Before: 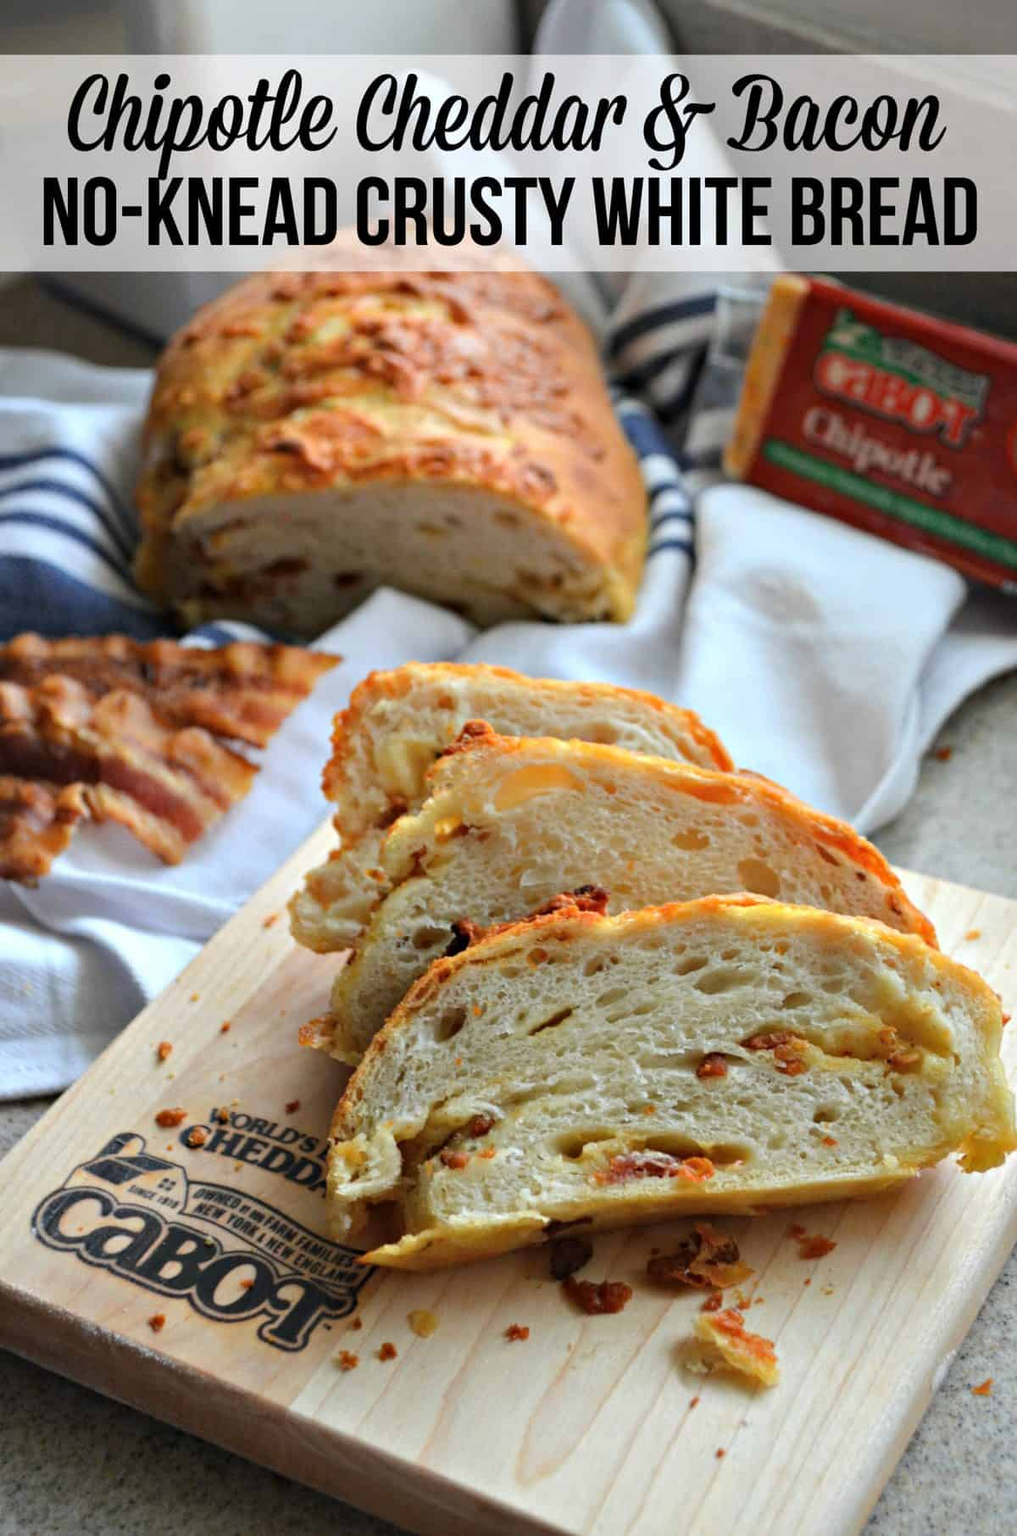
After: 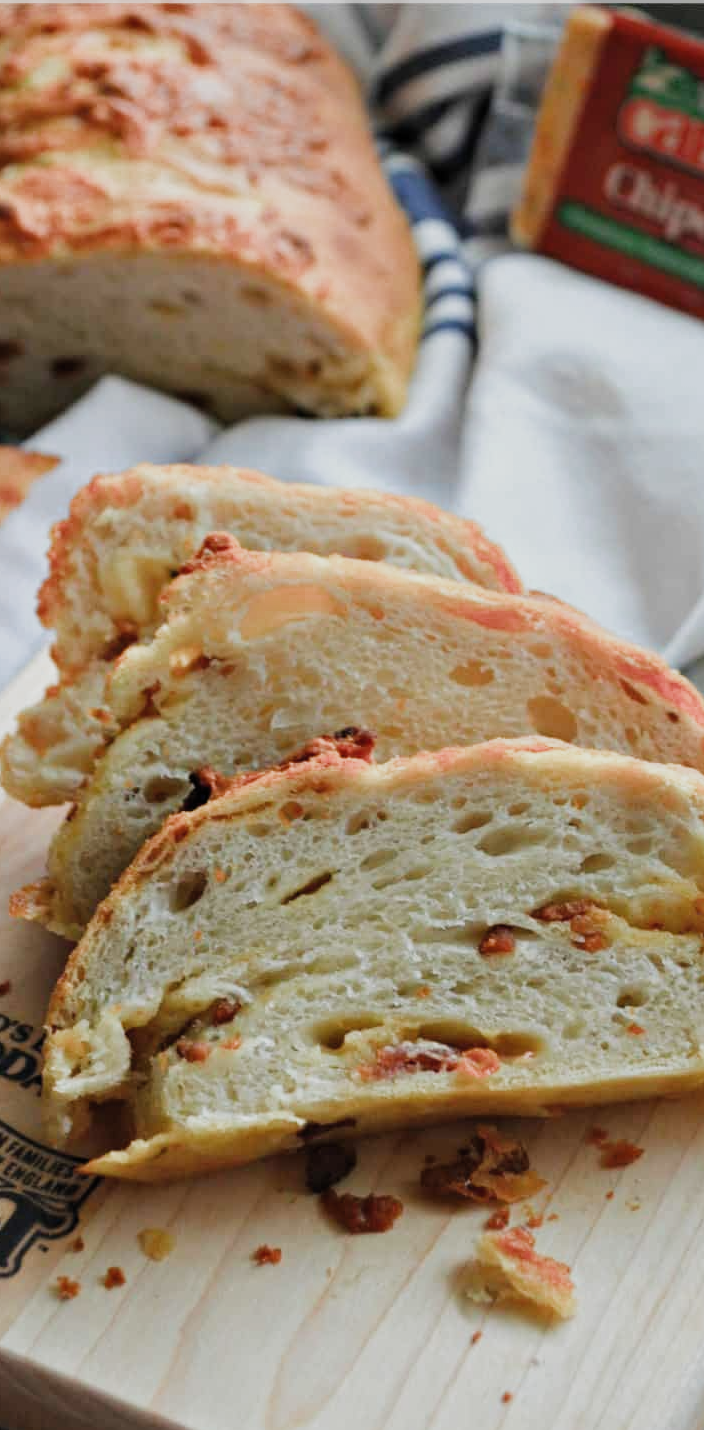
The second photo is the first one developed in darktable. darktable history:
crop and rotate: left 28.605%, top 17.522%, right 12.692%, bottom 3.519%
filmic rgb: black relative exposure -9.47 EV, white relative exposure 3.02 EV, hardness 6.15, color science v5 (2021), contrast in shadows safe, contrast in highlights safe
